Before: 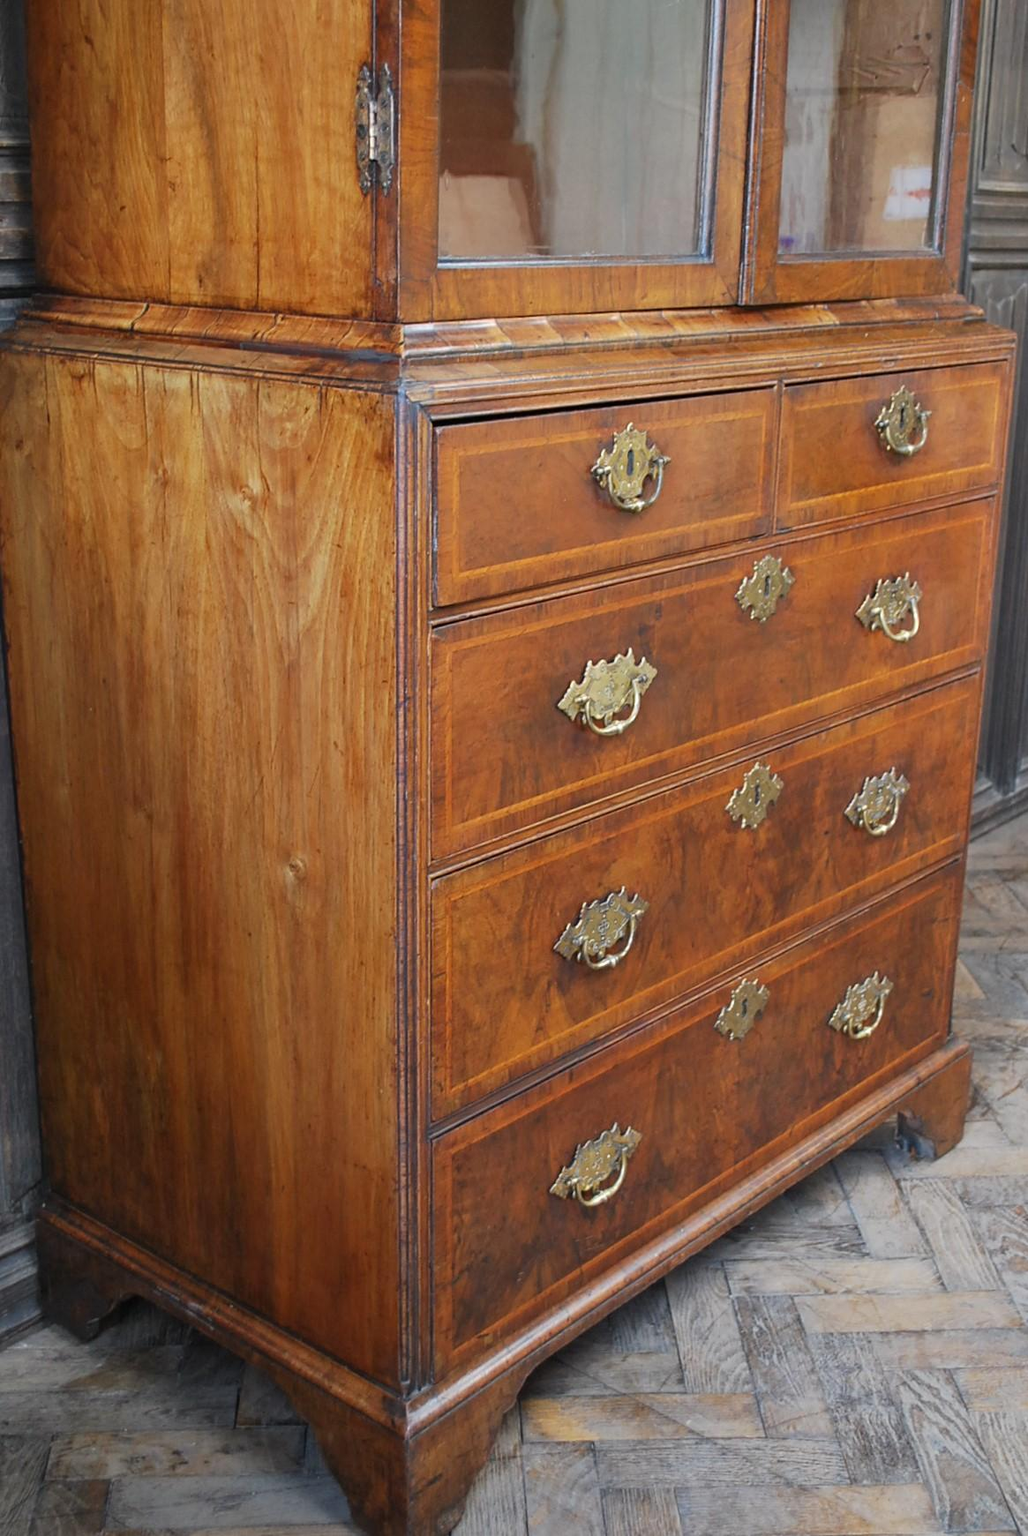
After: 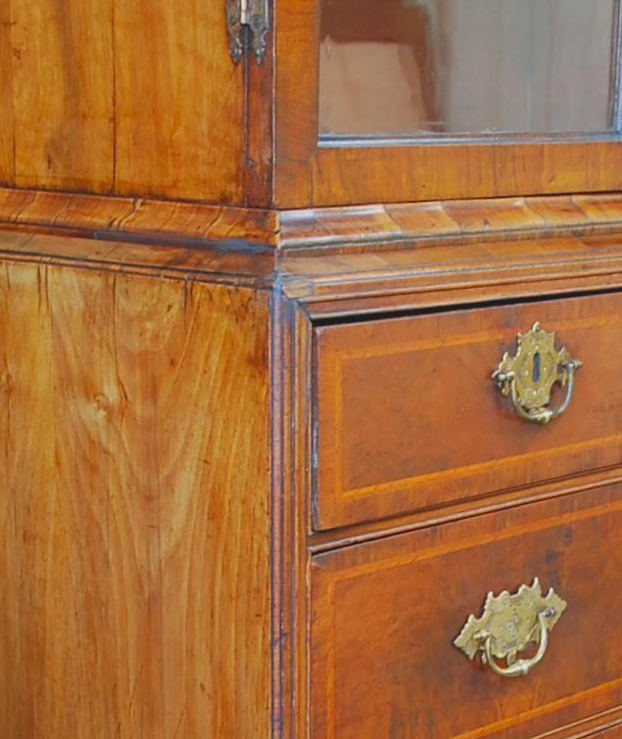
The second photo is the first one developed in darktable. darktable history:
crop: left 15.341%, top 9.03%, right 31.188%, bottom 48.494%
contrast brightness saturation: contrast -0.191, saturation 0.186
